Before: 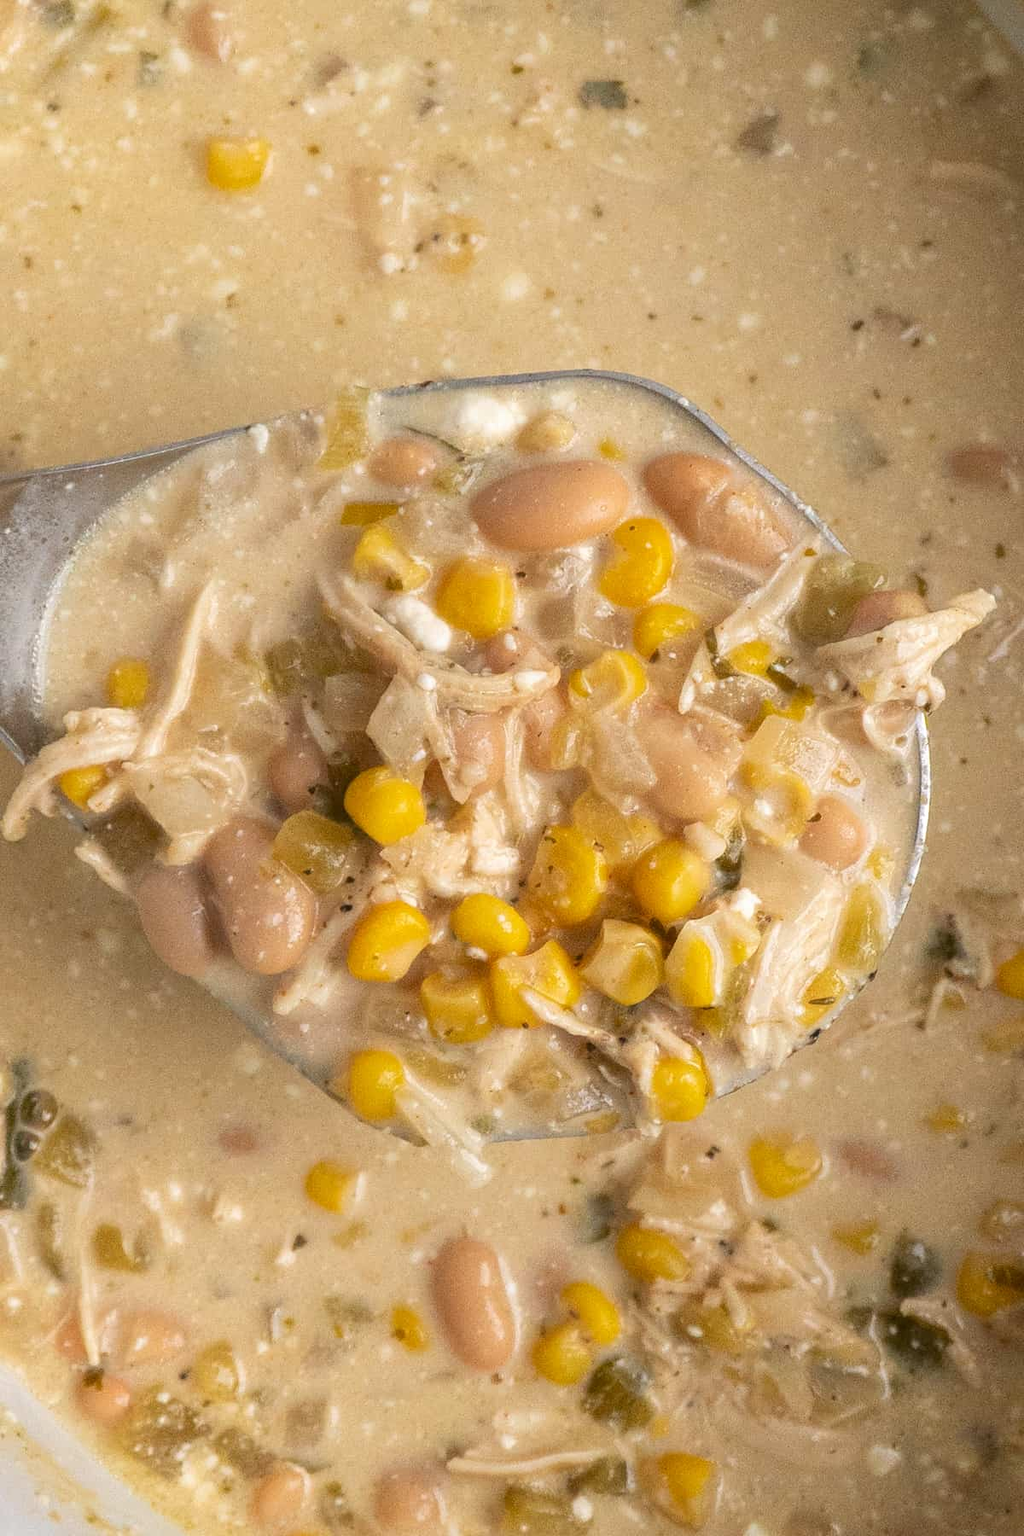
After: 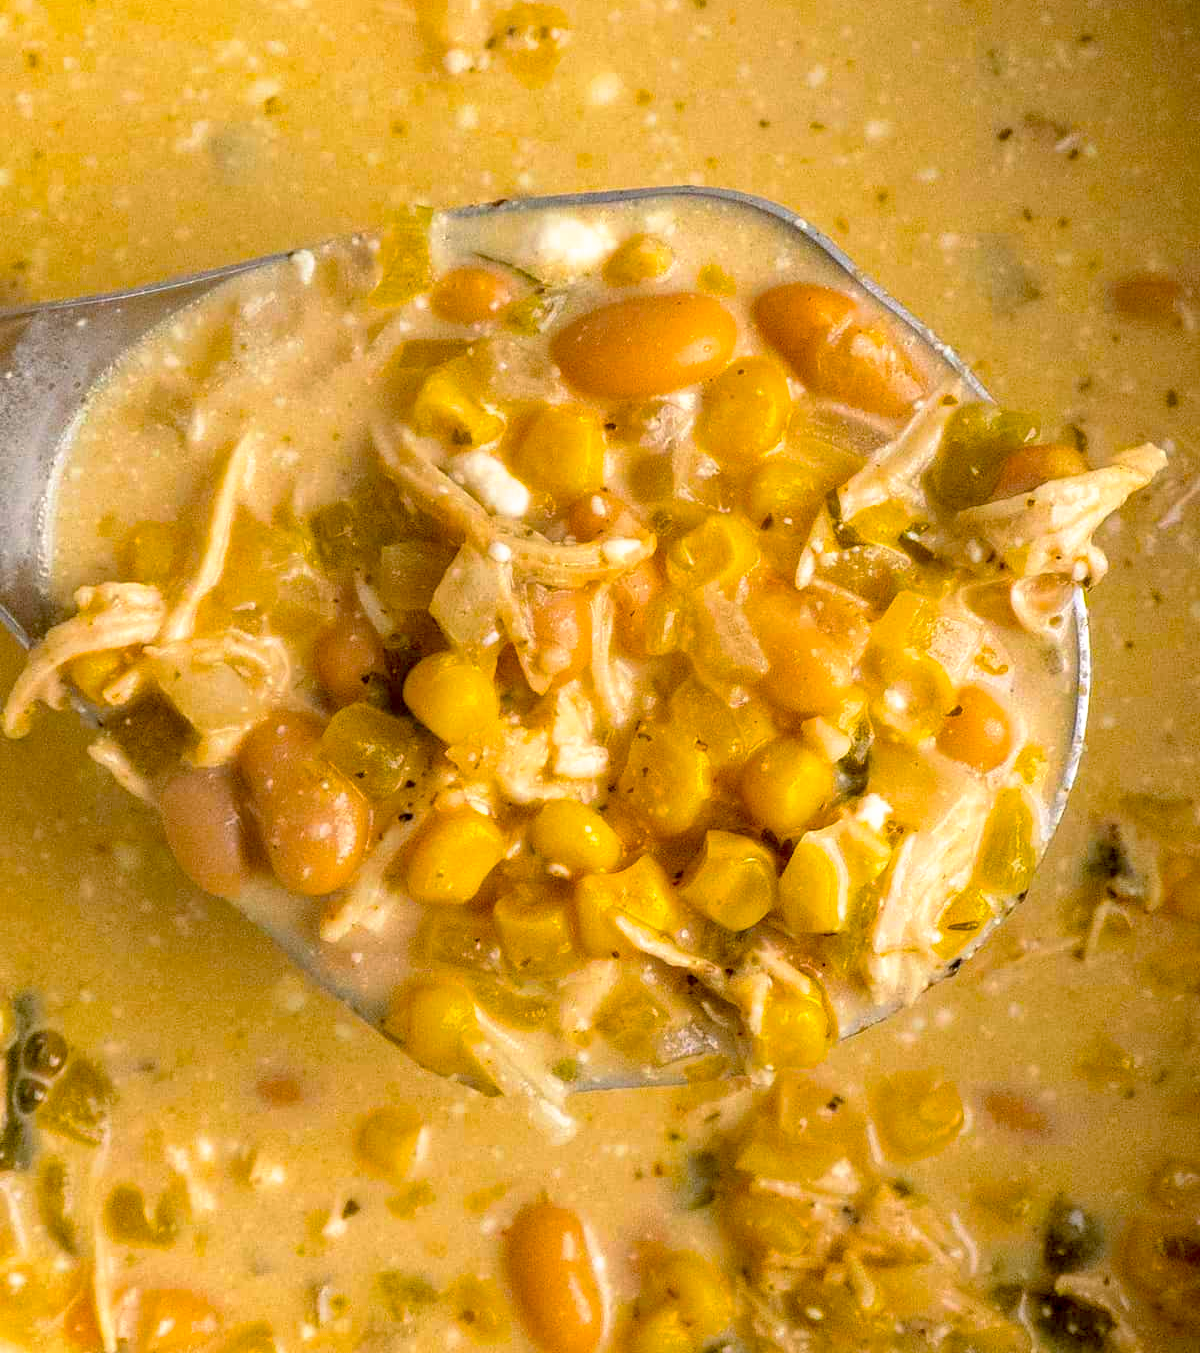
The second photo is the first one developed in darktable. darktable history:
base curve: curves: ch0 [(0.017, 0) (0.425, 0.441) (0.844, 0.933) (1, 1)], preserve colors none
crop: top 13.773%, bottom 11.036%
color balance rgb: perceptual saturation grading › global saturation 74.395%, perceptual saturation grading › shadows -30.042%
